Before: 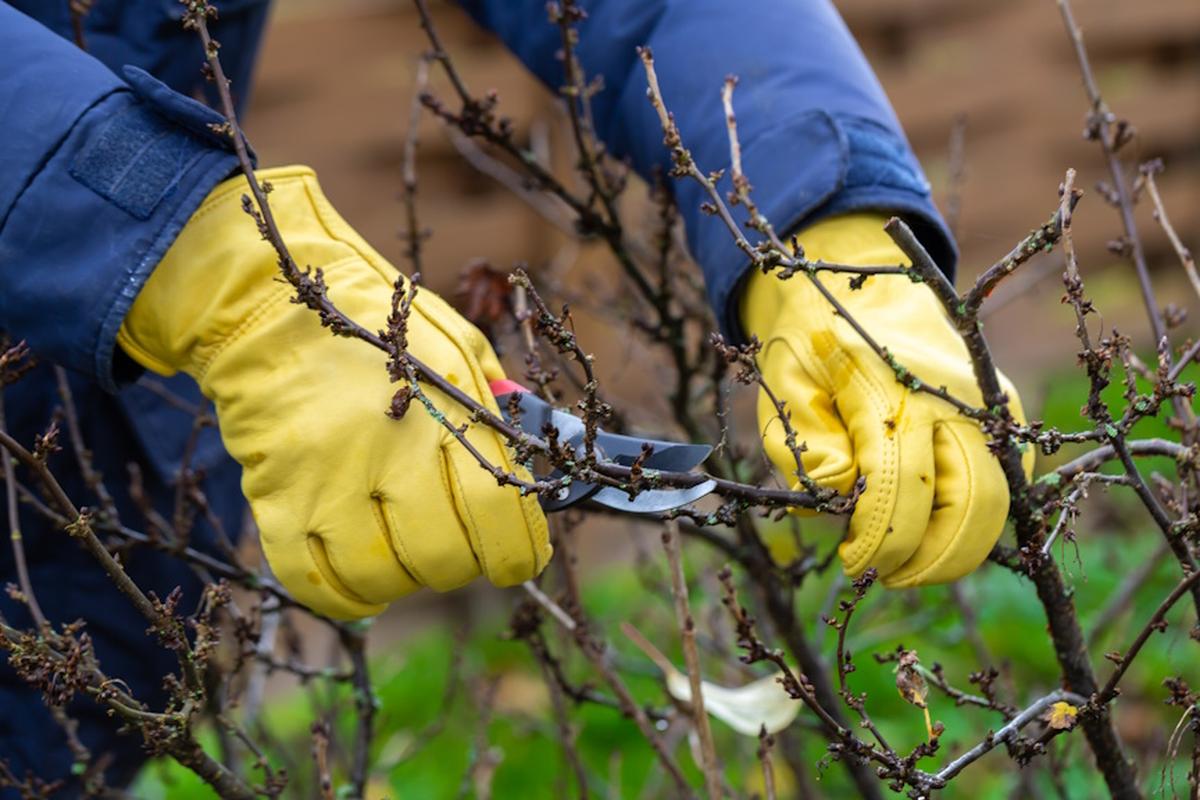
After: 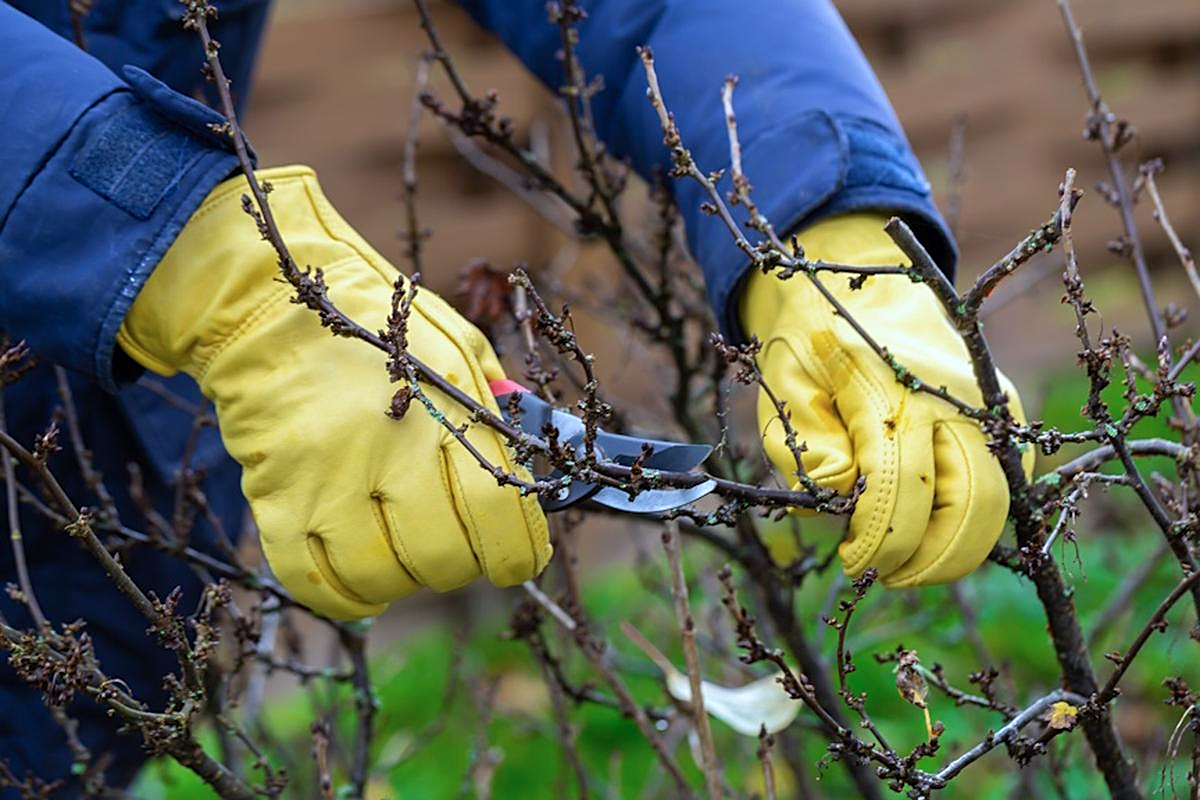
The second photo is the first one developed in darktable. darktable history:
sharpen: on, module defaults
color calibration: x 0.37, y 0.382, temperature 4313.32 K
